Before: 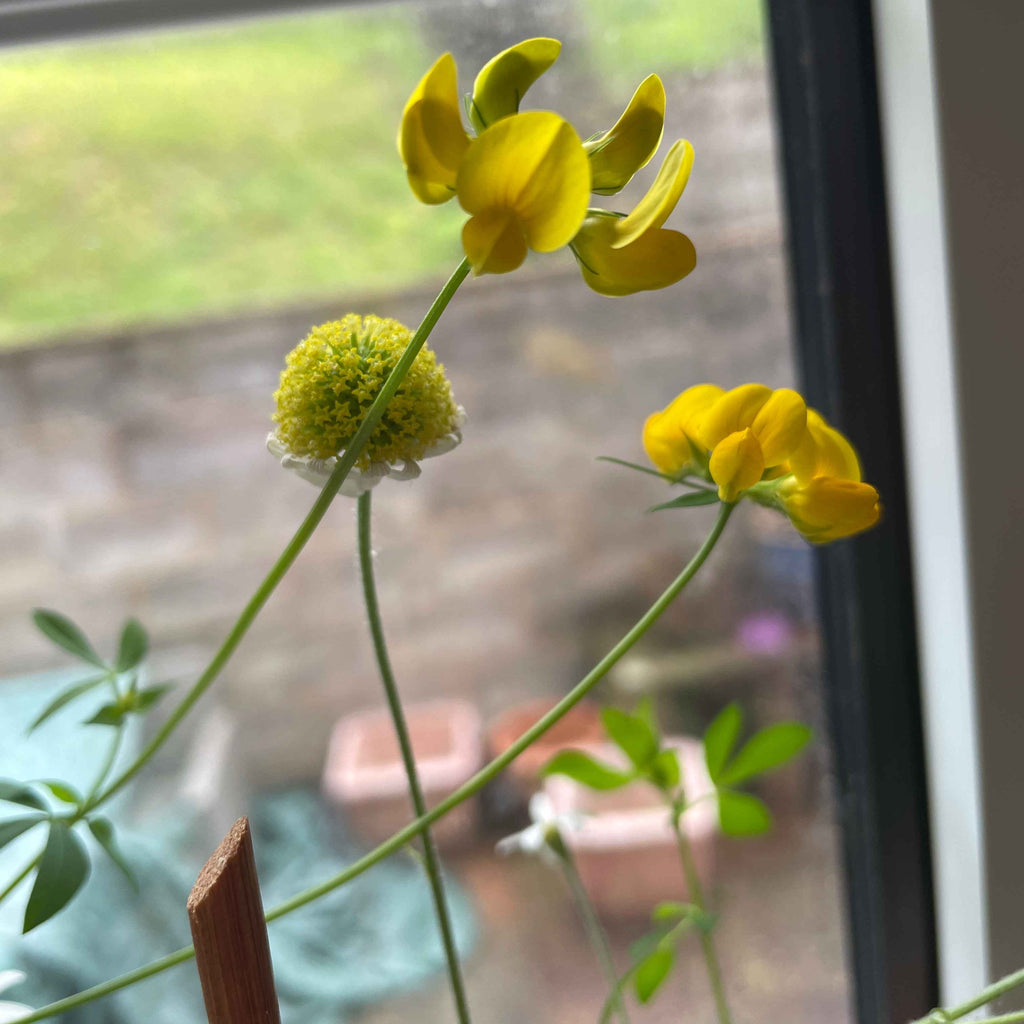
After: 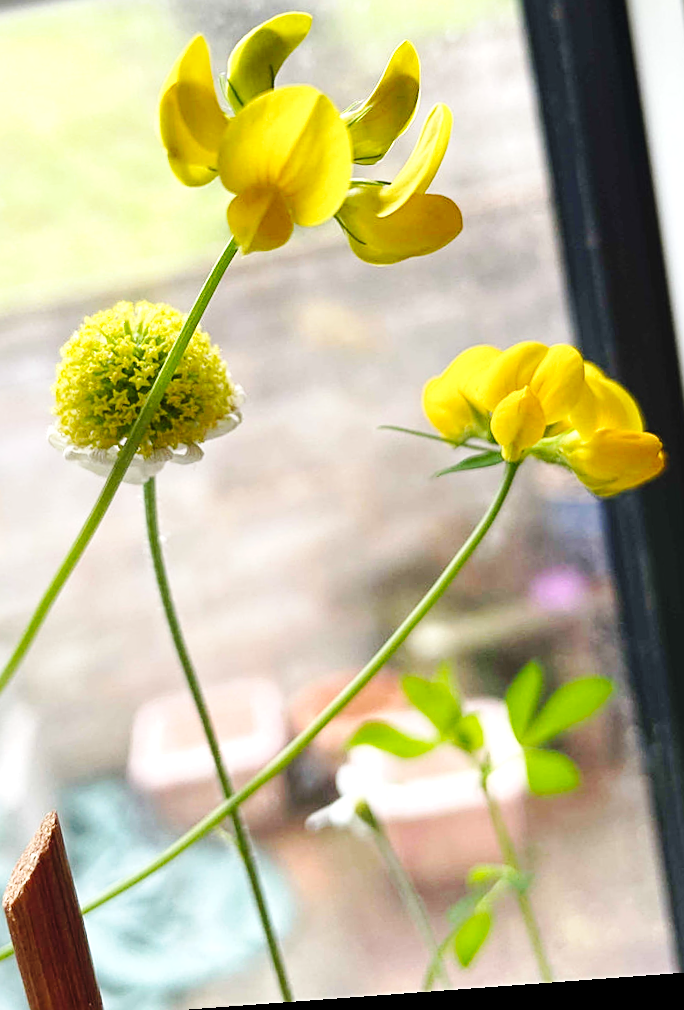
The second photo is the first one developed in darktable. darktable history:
exposure: exposure 0.669 EV, compensate highlight preservation false
rotate and perspective: rotation -4.25°, automatic cropping off
sharpen: on, module defaults
crop and rotate: left 22.918%, top 5.629%, right 14.711%, bottom 2.247%
base curve: curves: ch0 [(0, 0) (0.036, 0.025) (0.121, 0.166) (0.206, 0.329) (0.605, 0.79) (1, 1)], preserve colors none
